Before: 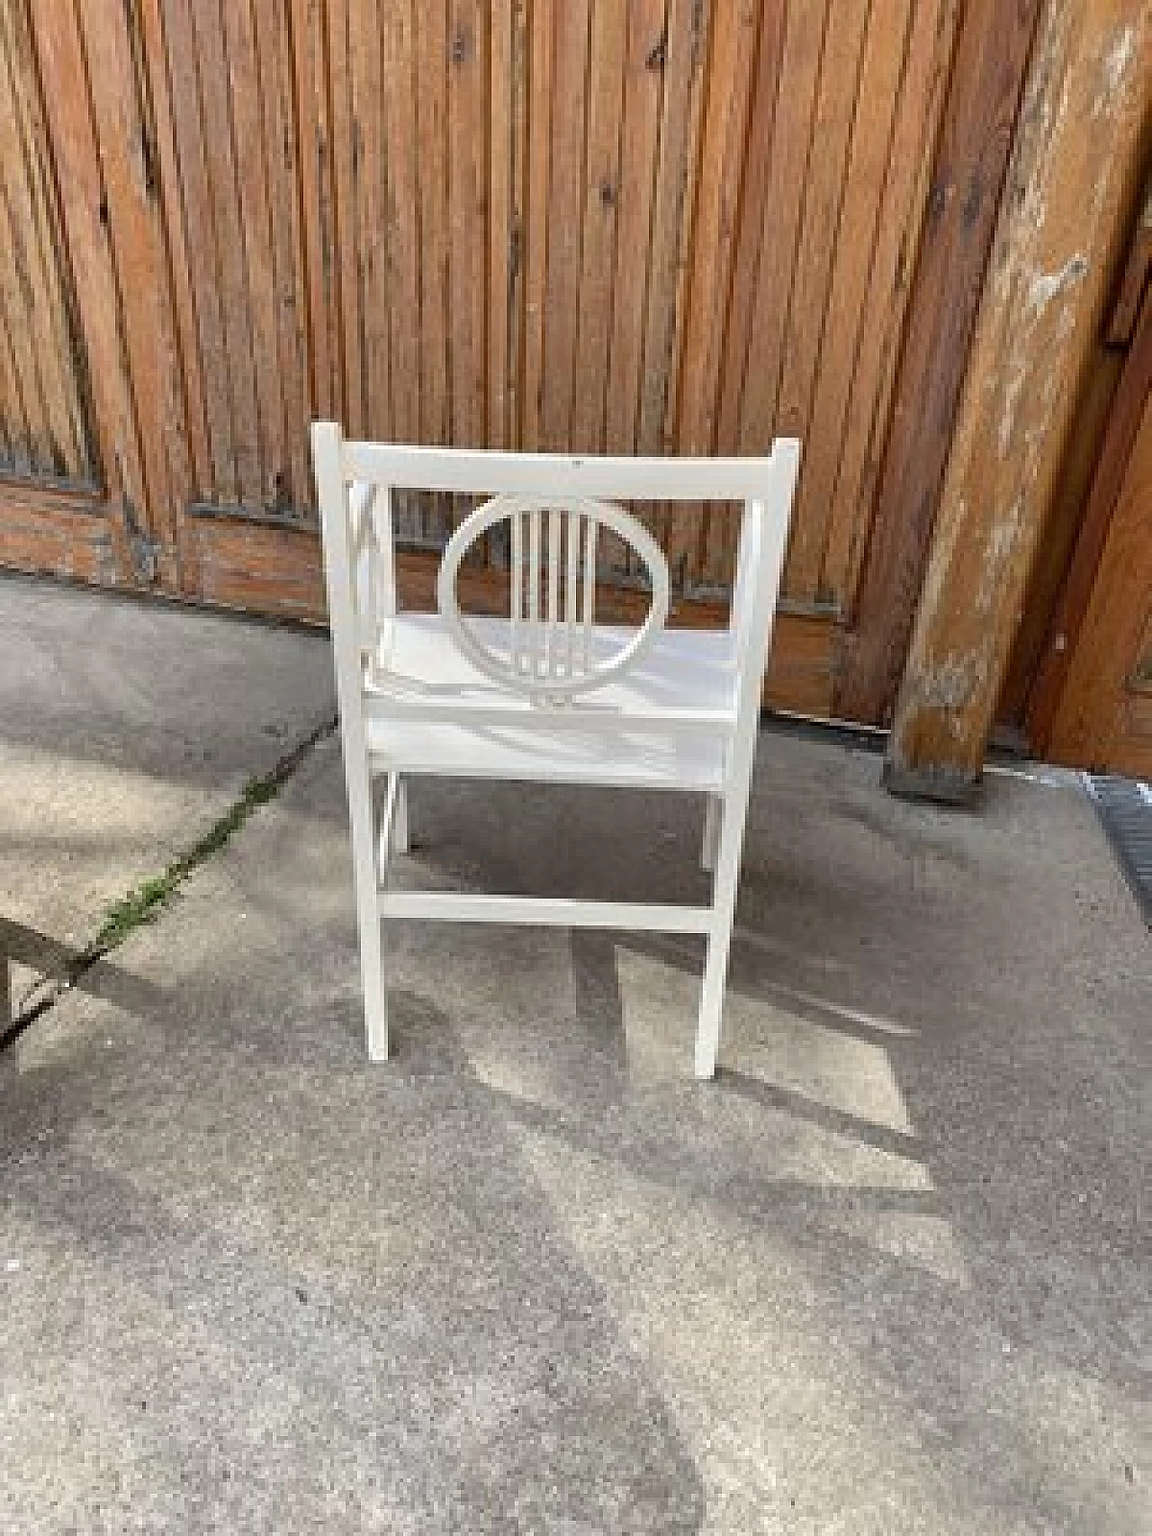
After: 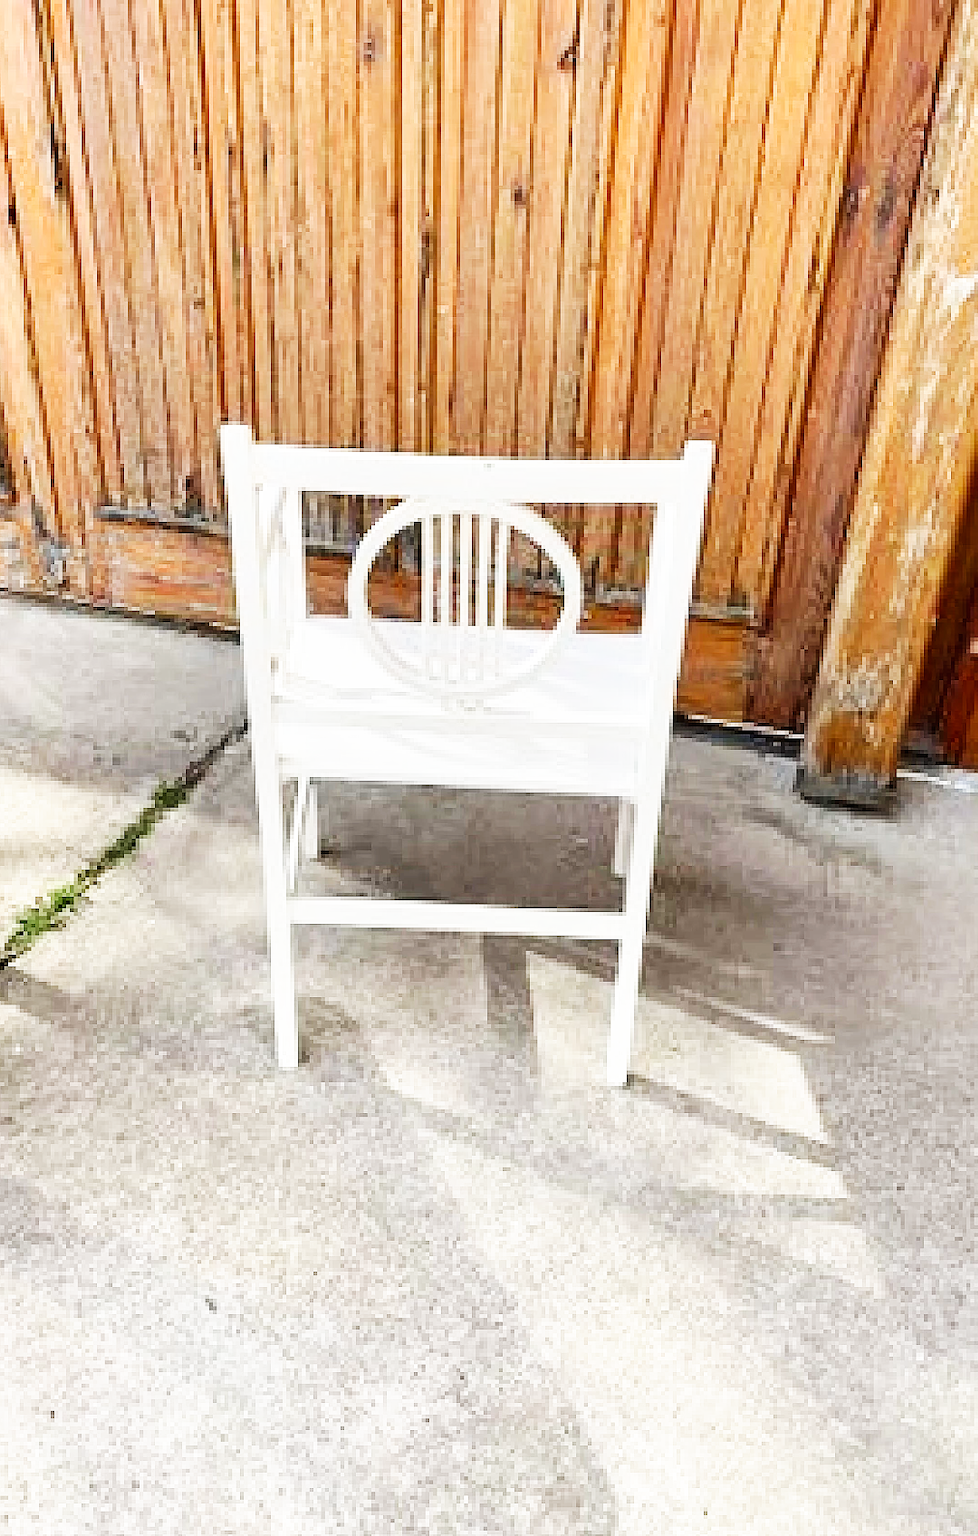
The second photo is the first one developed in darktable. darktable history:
crop: left 8.026%, right 7.374%
base curve: curves: ch0 [(0, 0) (0.007, 0.004) (0.027, 0.03) (0.046, 0.07) (0.207, 0.54) (0.442, 0.872) (0.673, 0.972) (1, 1)], preserve colors none
